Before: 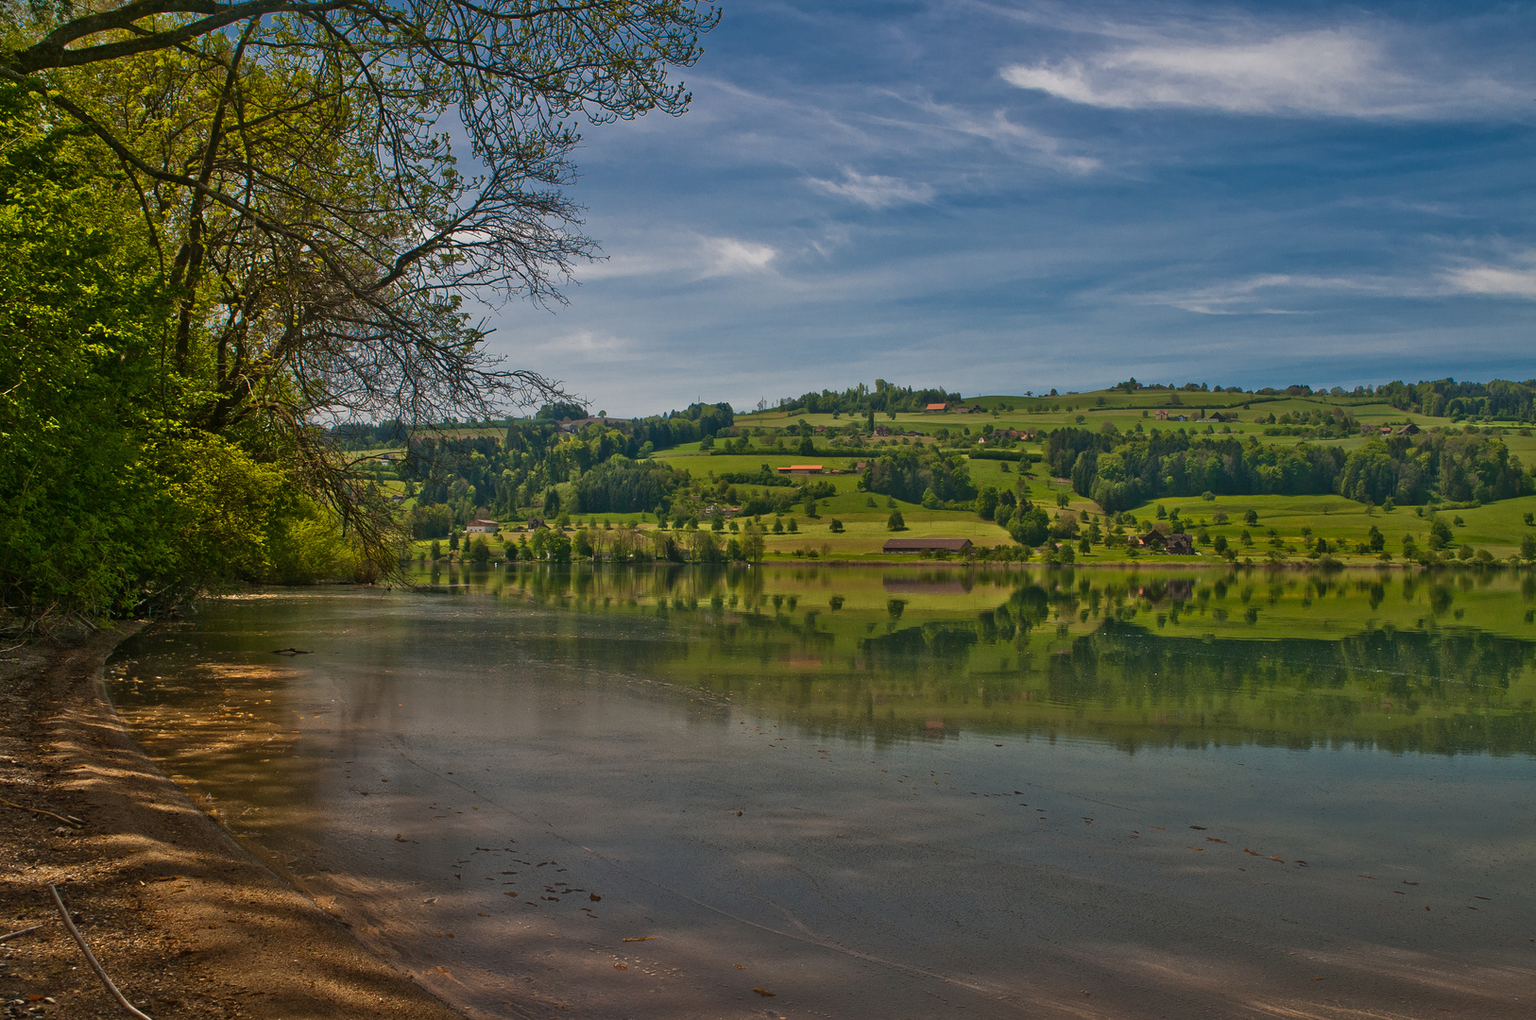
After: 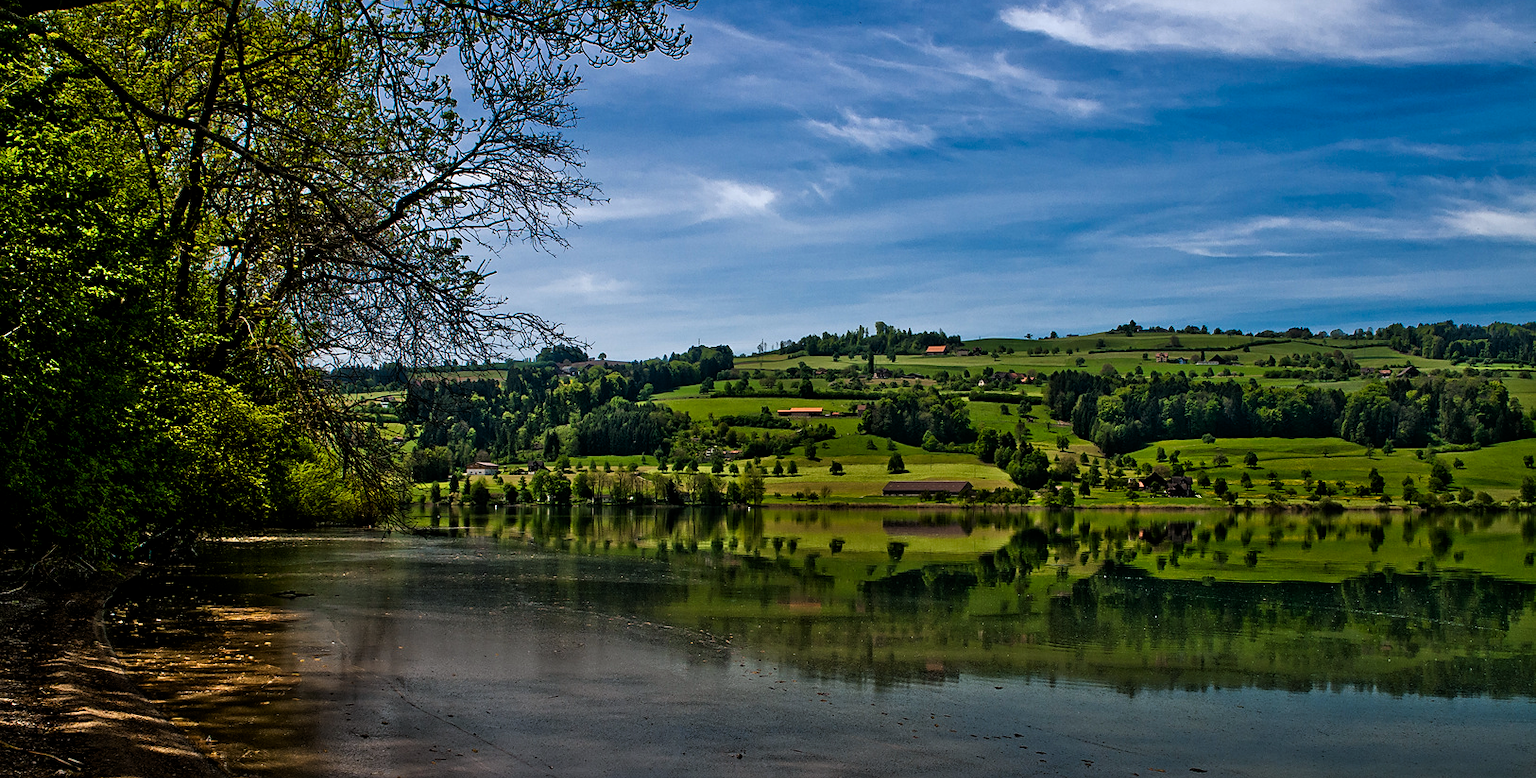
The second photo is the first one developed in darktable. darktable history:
crop: top 5.695%, bottom 17.963%
color correction: highlights b* 2.99
contrast brightness saturation: contrast 0.089, saturation 0.276
sharpen: radius 1.884, amount 0.405, threshold 1.203
filmic rgb: black relative exposure -5.55 EV, white relative exposure 2.52 EV, threshold 5.95 EV, target black luminance 0%, hardness 4.51, latitude 67.21%, contrast 1.459, shadows ↔ highlights balance -4.28%, enable highlight reconstruction true
color calibration: x 0.37, y 0.378, temperature 4297.52 K
